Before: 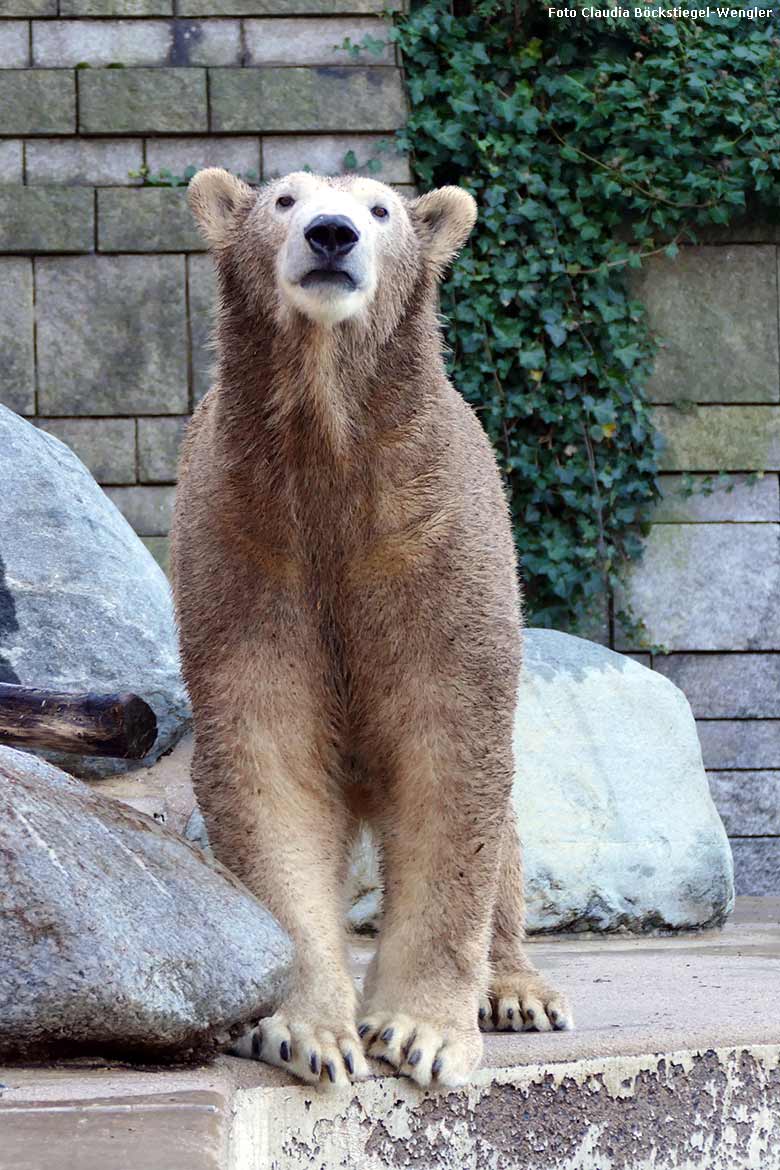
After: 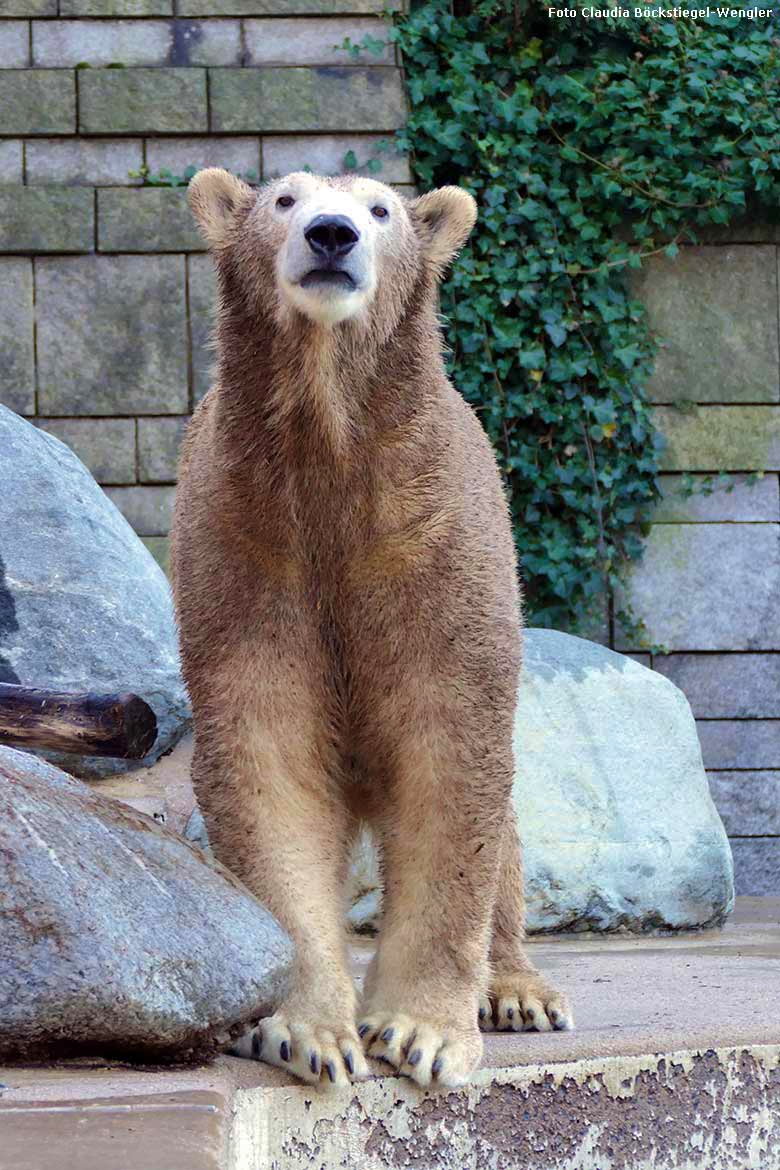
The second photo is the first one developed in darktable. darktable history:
velvia: on, module defaults
shadows and highlights: shadows 29.93
exposure: compensate highlight preservation false
